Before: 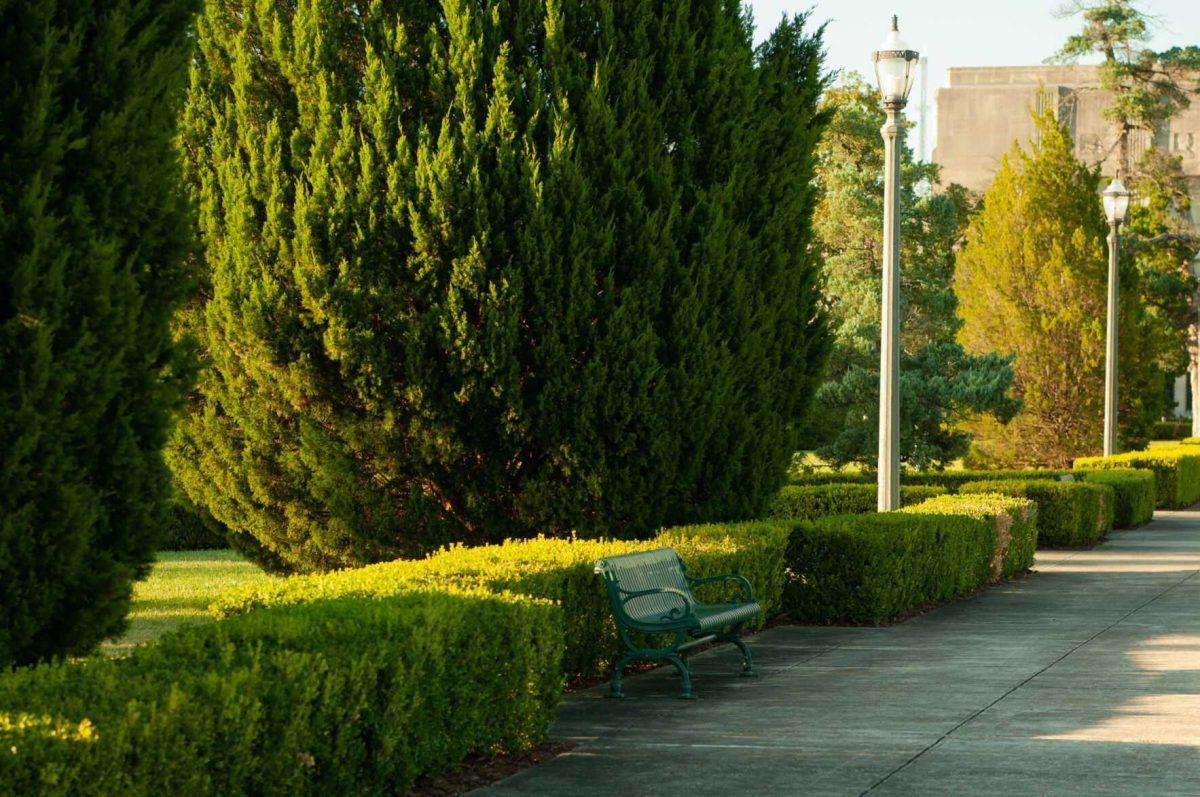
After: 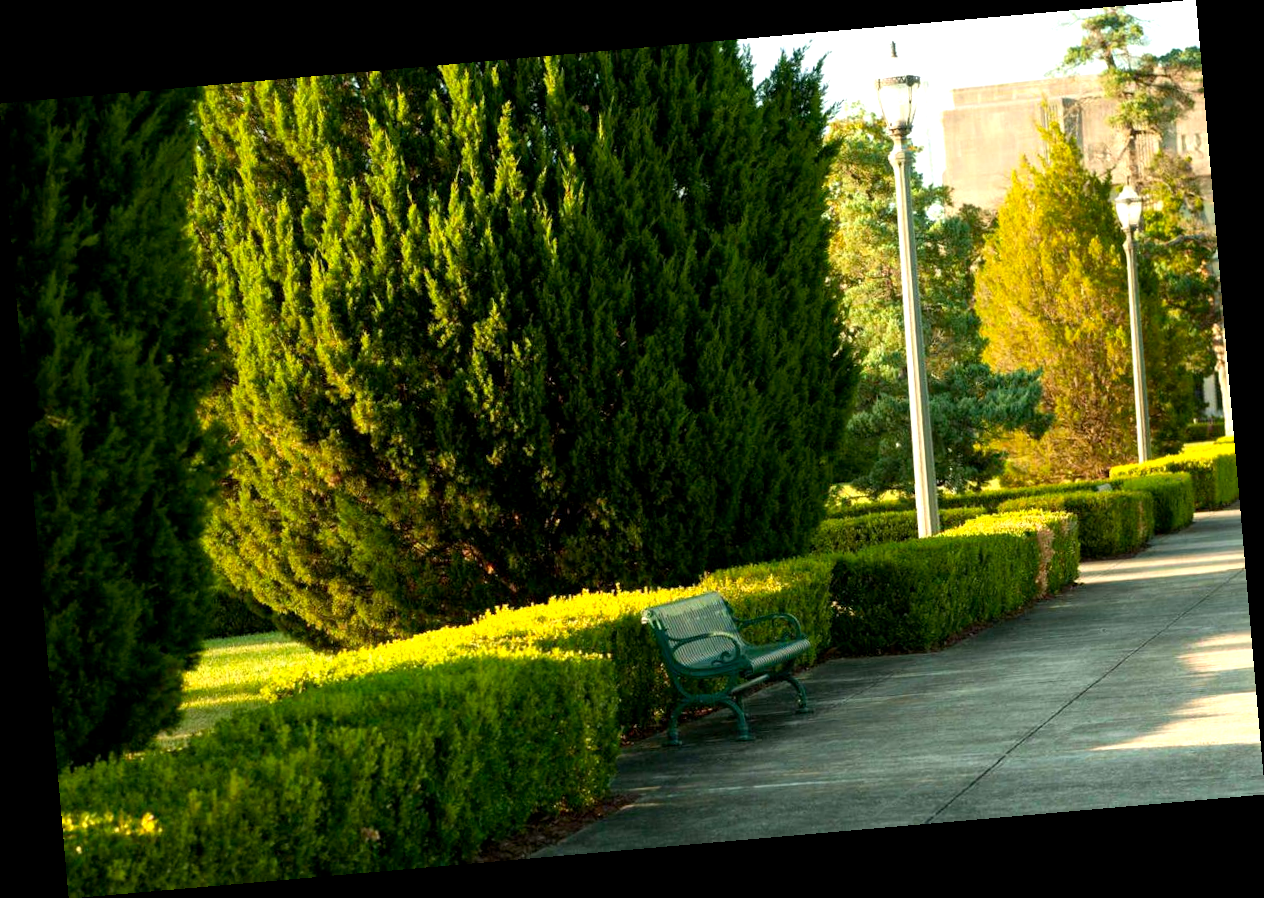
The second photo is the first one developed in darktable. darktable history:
exposure: black level correction 0.003, exposure 0.383 EV, compensate highlight preservation false
color balance: contrast 10%
rotate and perspective: rotation -4.98°, automatic cropping off
